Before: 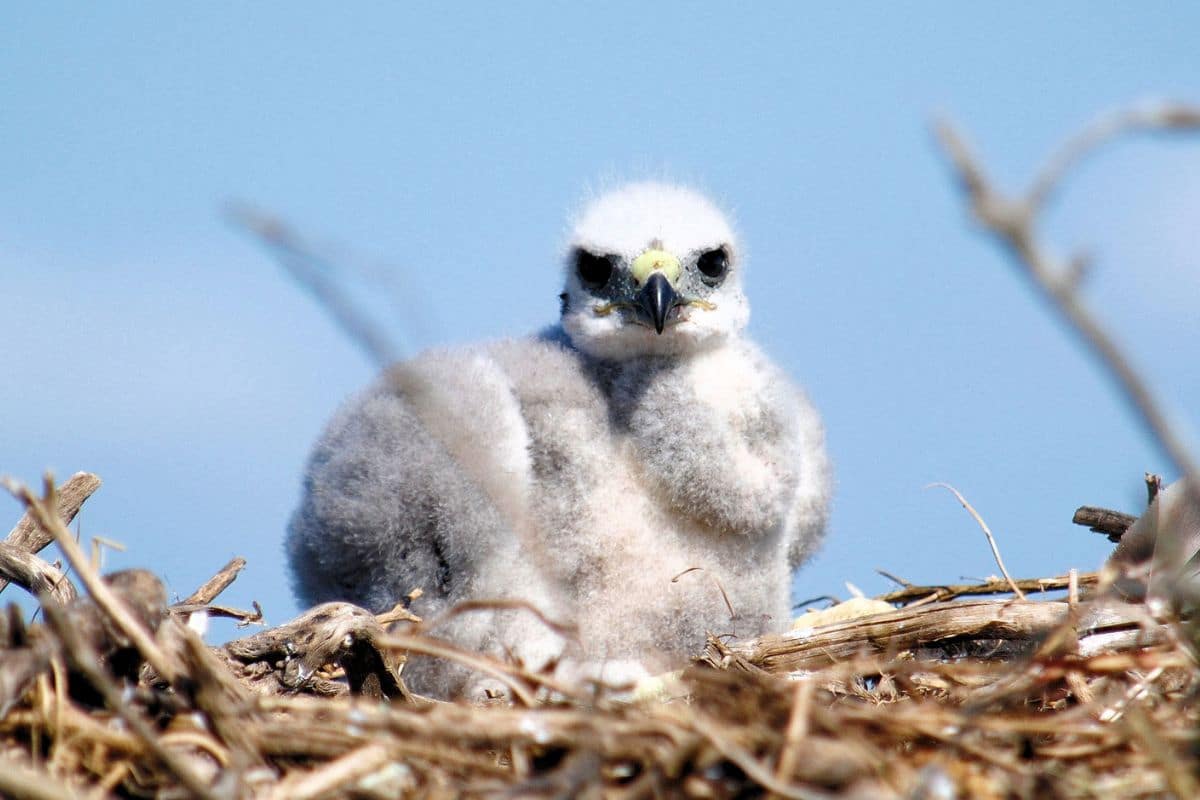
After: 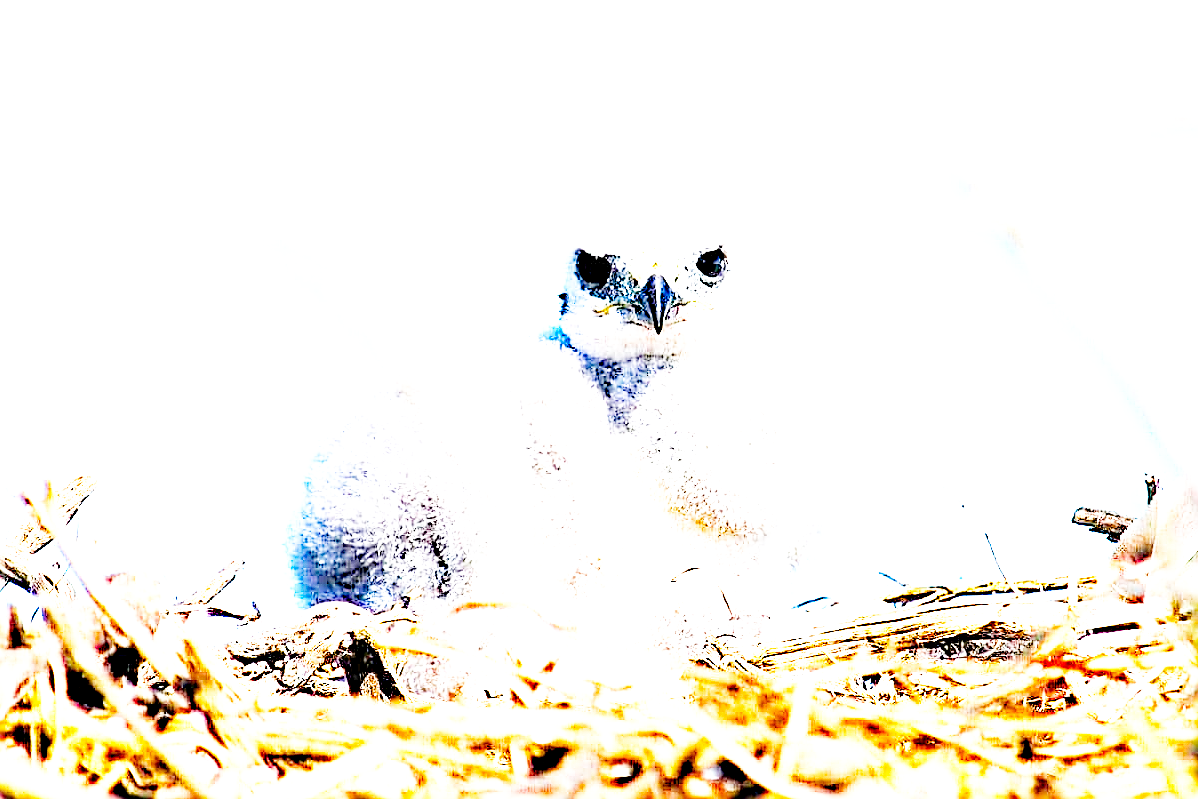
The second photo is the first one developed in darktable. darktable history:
crop and rotate: left 0.163%, bottom 0.002%
base curve: curves: ch0 [(0, 0) (0.007, 0.004) (0.027, 0.03) (0.046, 0.07) (0.207, 0.54) (0.442, 0.872) (0.673, 0.972) (1, 1)], fusion 1, preserve colors none
exposure: exposure 2.025 EV, compensate exposure bias true, compensate highlight preservation false
color balance rgb: perceptual saturation grading › global saturation 30.734%
haze removal: compatibility mode true, adaptive false
sharpen: amount 1.988
